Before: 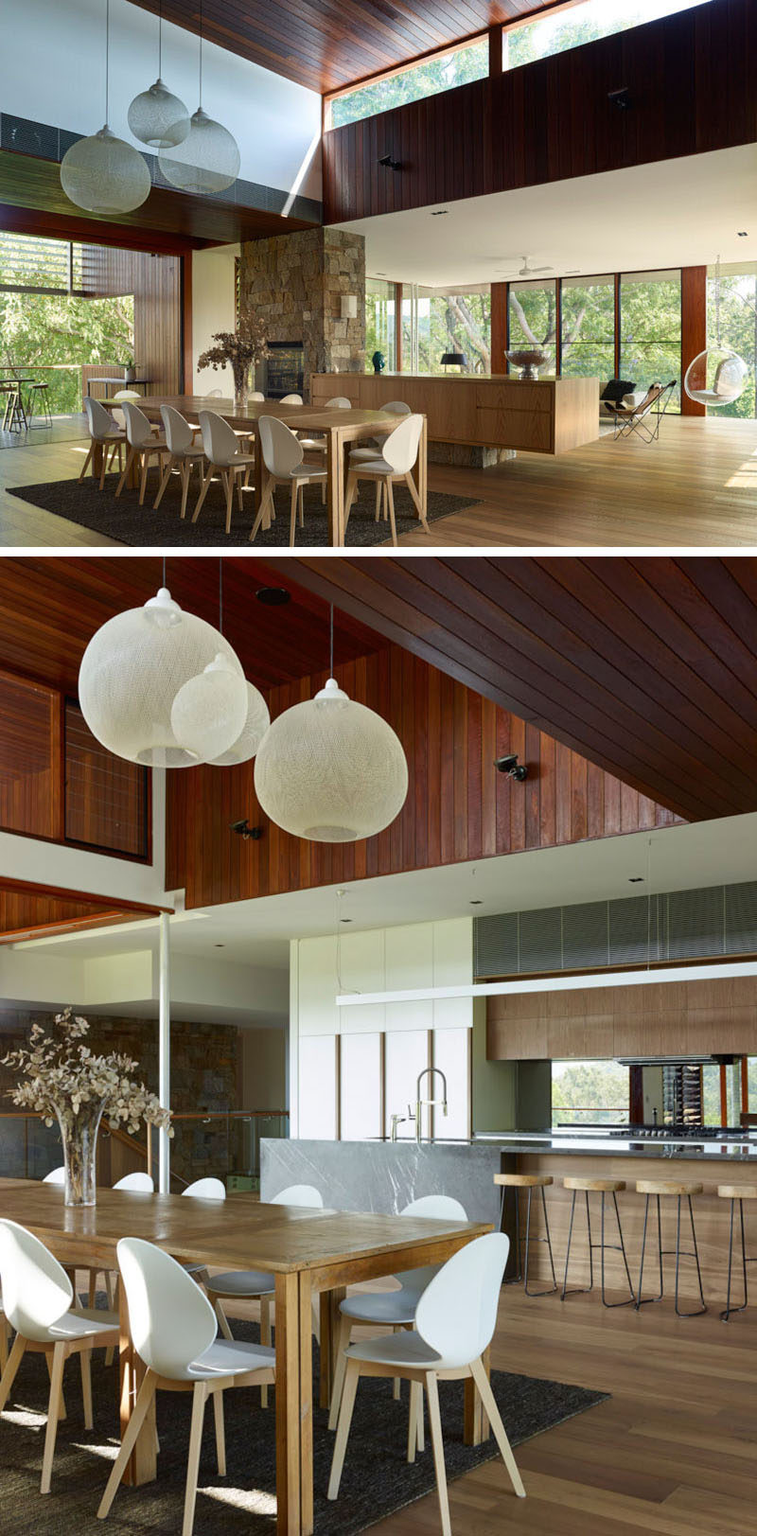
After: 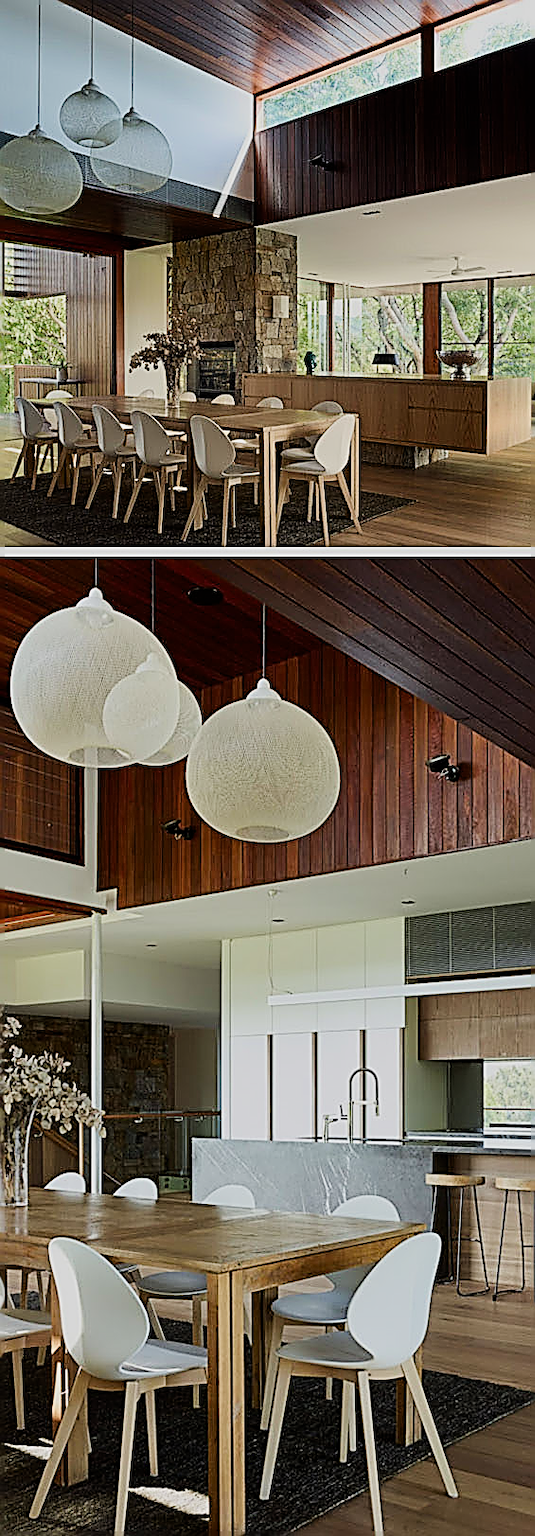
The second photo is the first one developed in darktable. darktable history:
crop and rotate: left 9.061%, right 20.142%
contrast brightness saturation: contrast 0.1, brightness 0.02, saturation 0.02
filmic rgb: black relative exposure -8.54 EV, white relative exposure 5.52 EV, hardness 3.39, contrast 1.016
sharpen: amount 2
